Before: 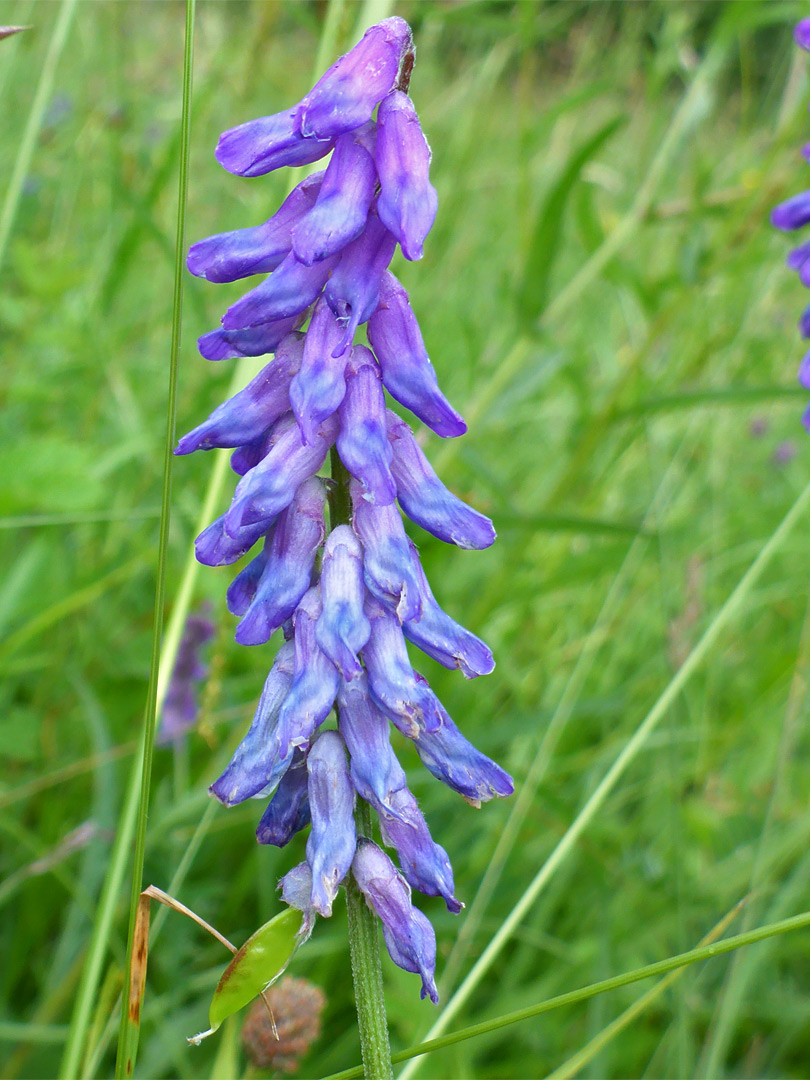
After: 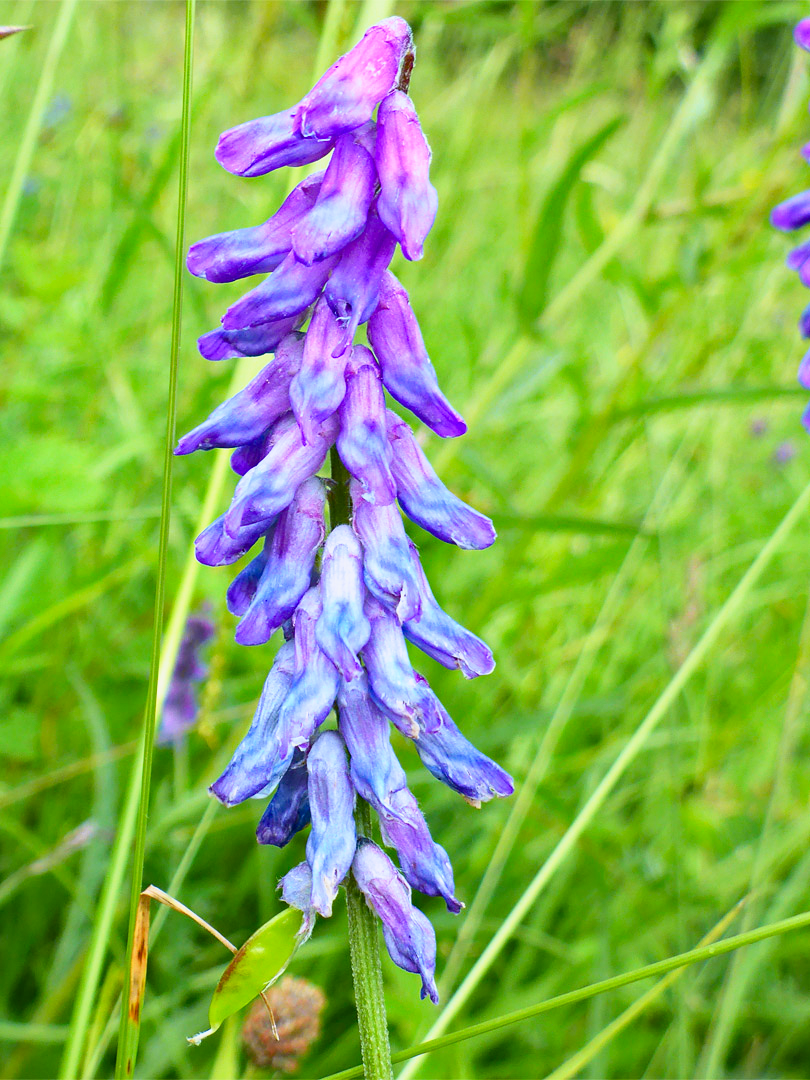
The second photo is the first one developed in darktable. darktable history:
tone curve: curves: ch0 [(0, 0.011) (0.139, 0.106) (0.295, 0.271) (0.499, 0.523) (0.739, 0.782) (0.857, 0.879) (1, 0.967)]; ch1 [(0, 0) (0.272, 0.249) (0.388, 0.385) (0.469, 0.456) (0.495, 0.497) (0.524, 0.518) (0.602, 0.623) (0.725, 0.779) (1, 1)]; ch2 [(0, 0) (0.125, 0.089) (0.353, 0.329) (0.443, 0.408) (0.502, 0.499) (0.548, 0.549) (0.608, 0.635) (1, 1)], color space Lab, independent channels, preserve colors none
base curve: curves: ch0 [(0, 0) (0.688, 0.865) (1, 1)], preserve colors none
haze removal: adaptive false
